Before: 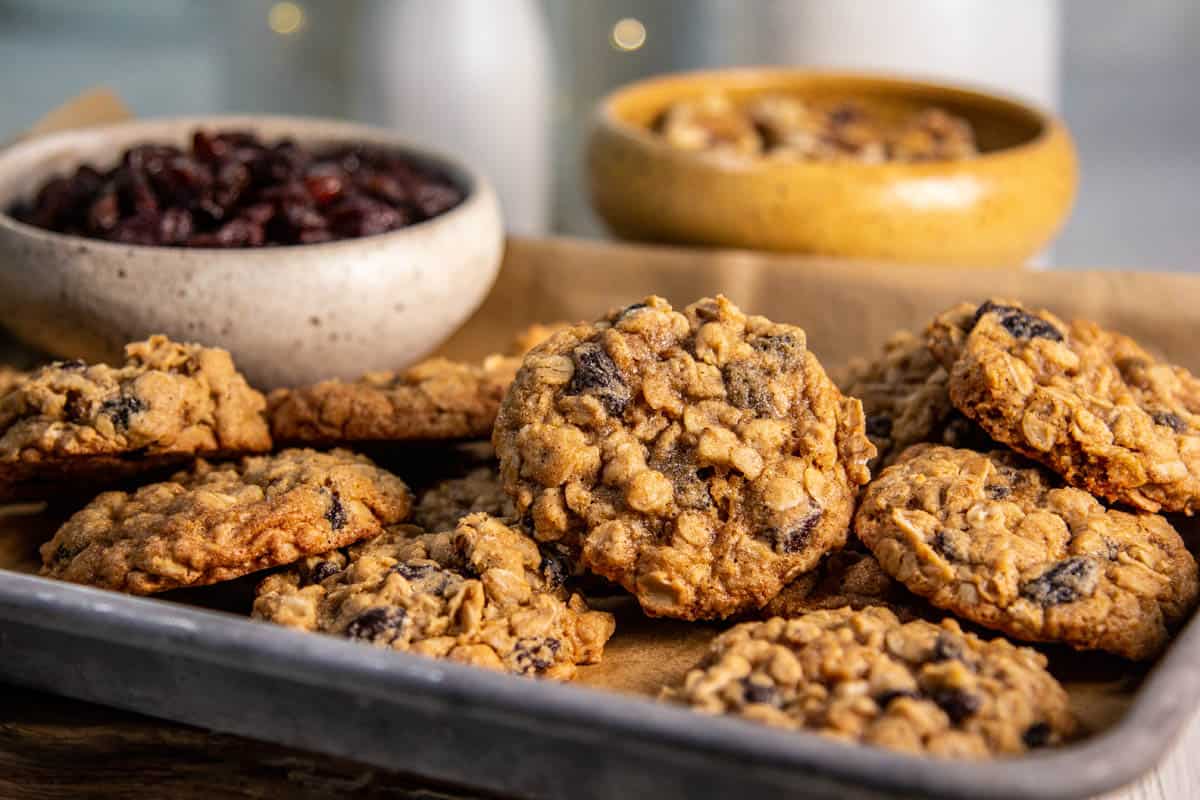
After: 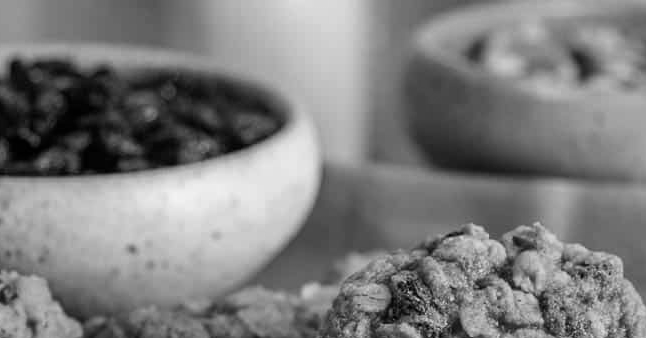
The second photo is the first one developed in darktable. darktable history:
crop: left 15.306%, top 9.065%, right 30.789%, bottom 48.638%
color calibration: output gray [0.21, 0.42, 0.37, 0], gray › normalize channels true, illuminant same as pipeline (D50), adaptation XYZ, x 0.346, y 0.359, gamut compression 0
